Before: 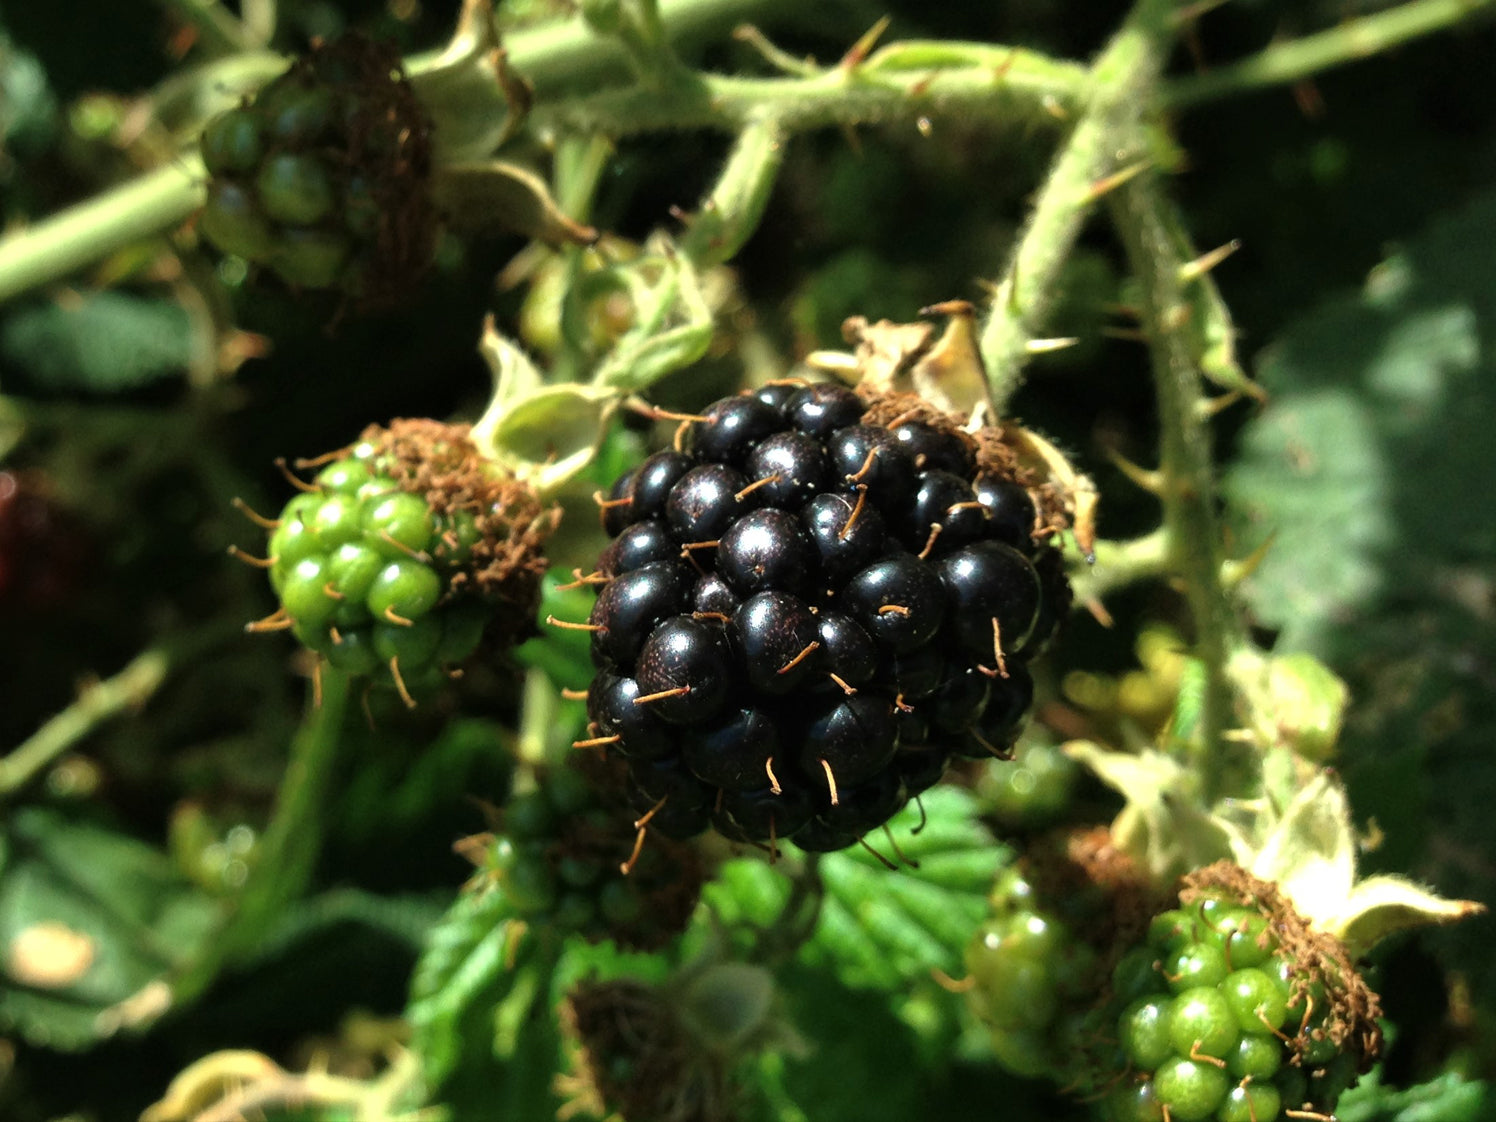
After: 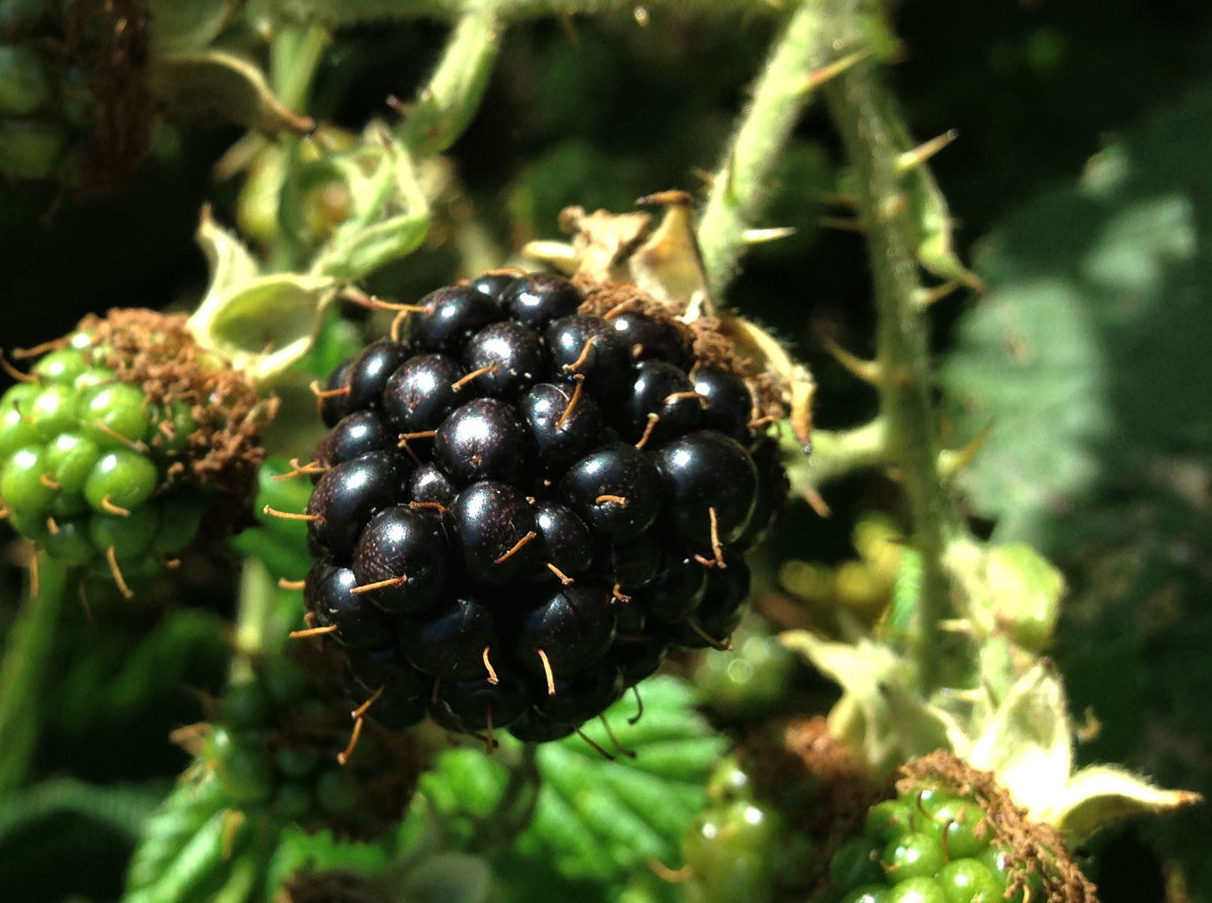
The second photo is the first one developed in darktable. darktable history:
crop: left 18.925%, top 9.864%, right 0%, bottom 9.601%
